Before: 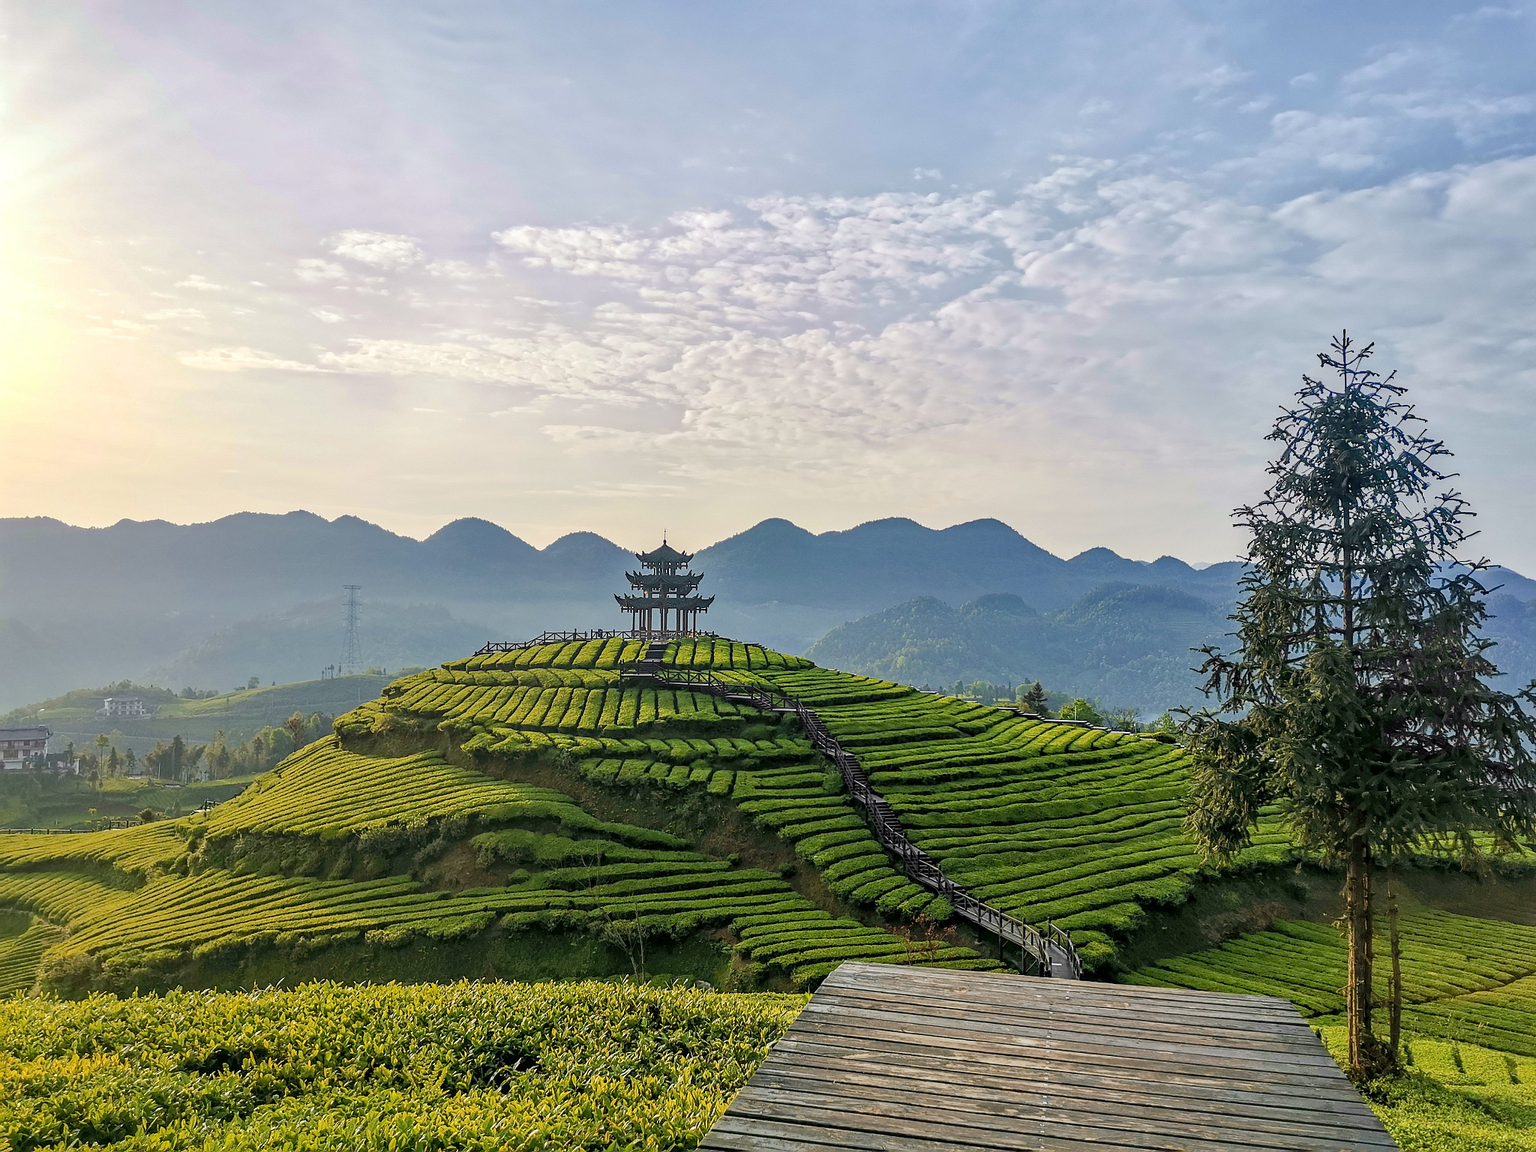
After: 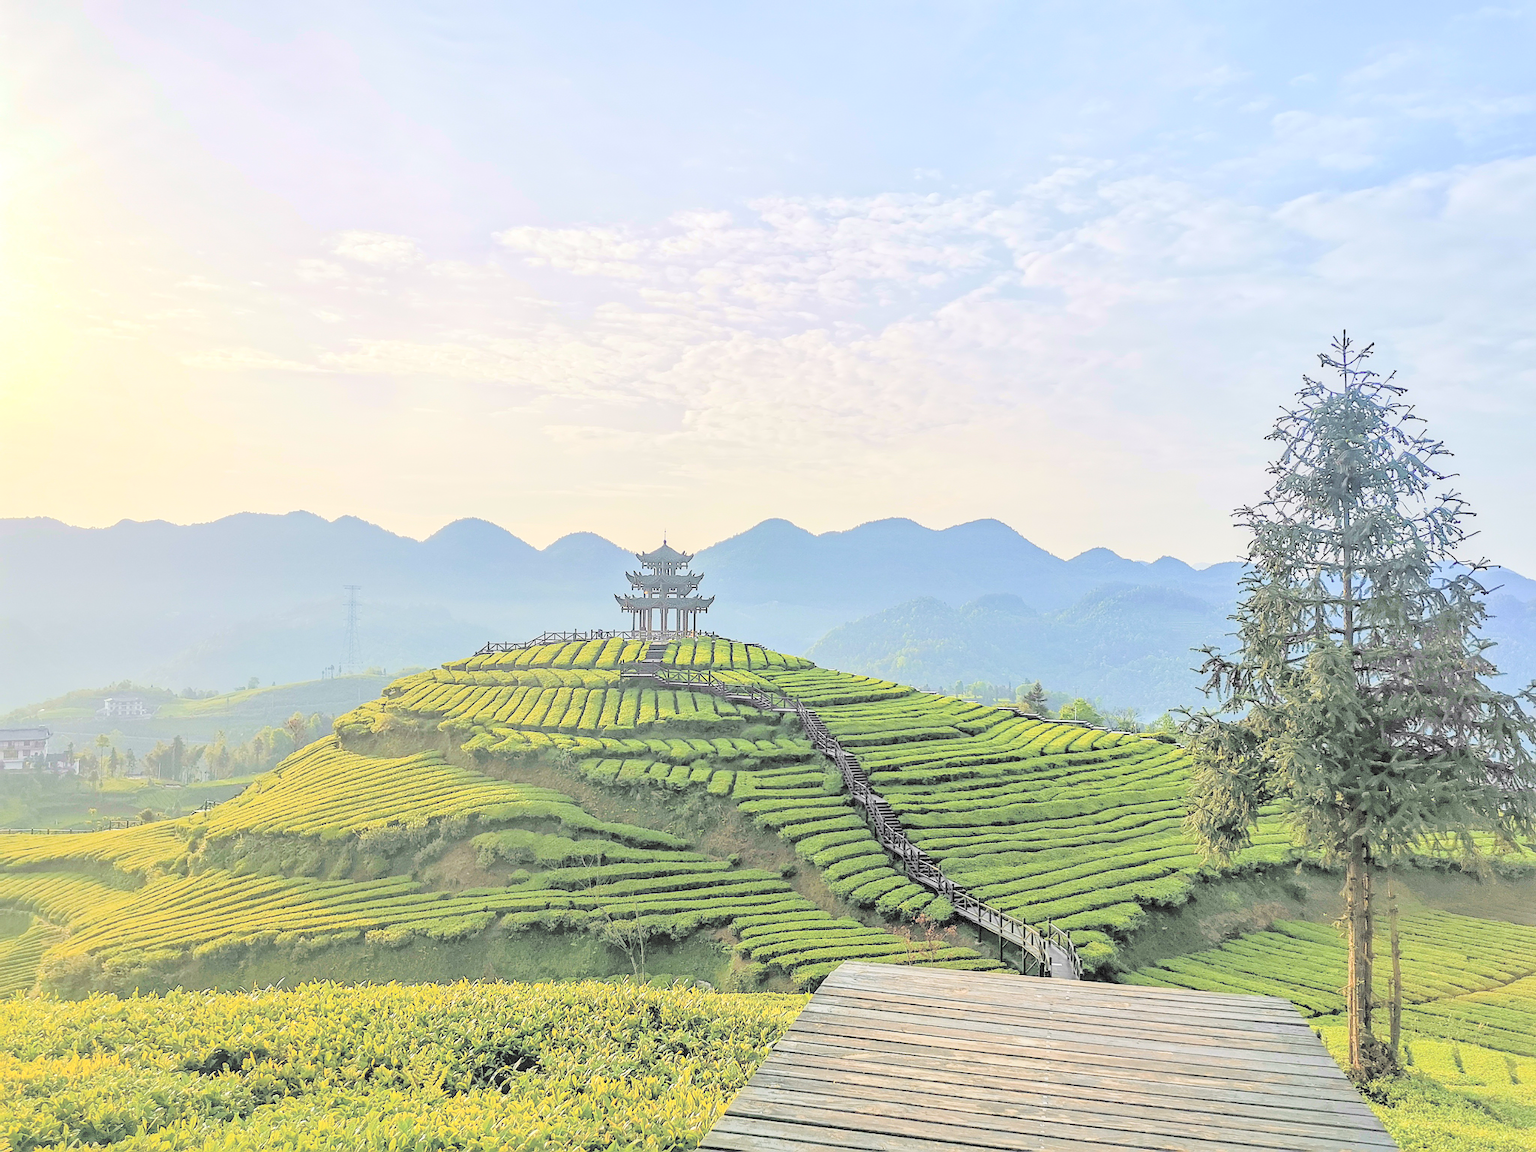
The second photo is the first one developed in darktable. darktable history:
contrast brightness saturation: brightness 1
